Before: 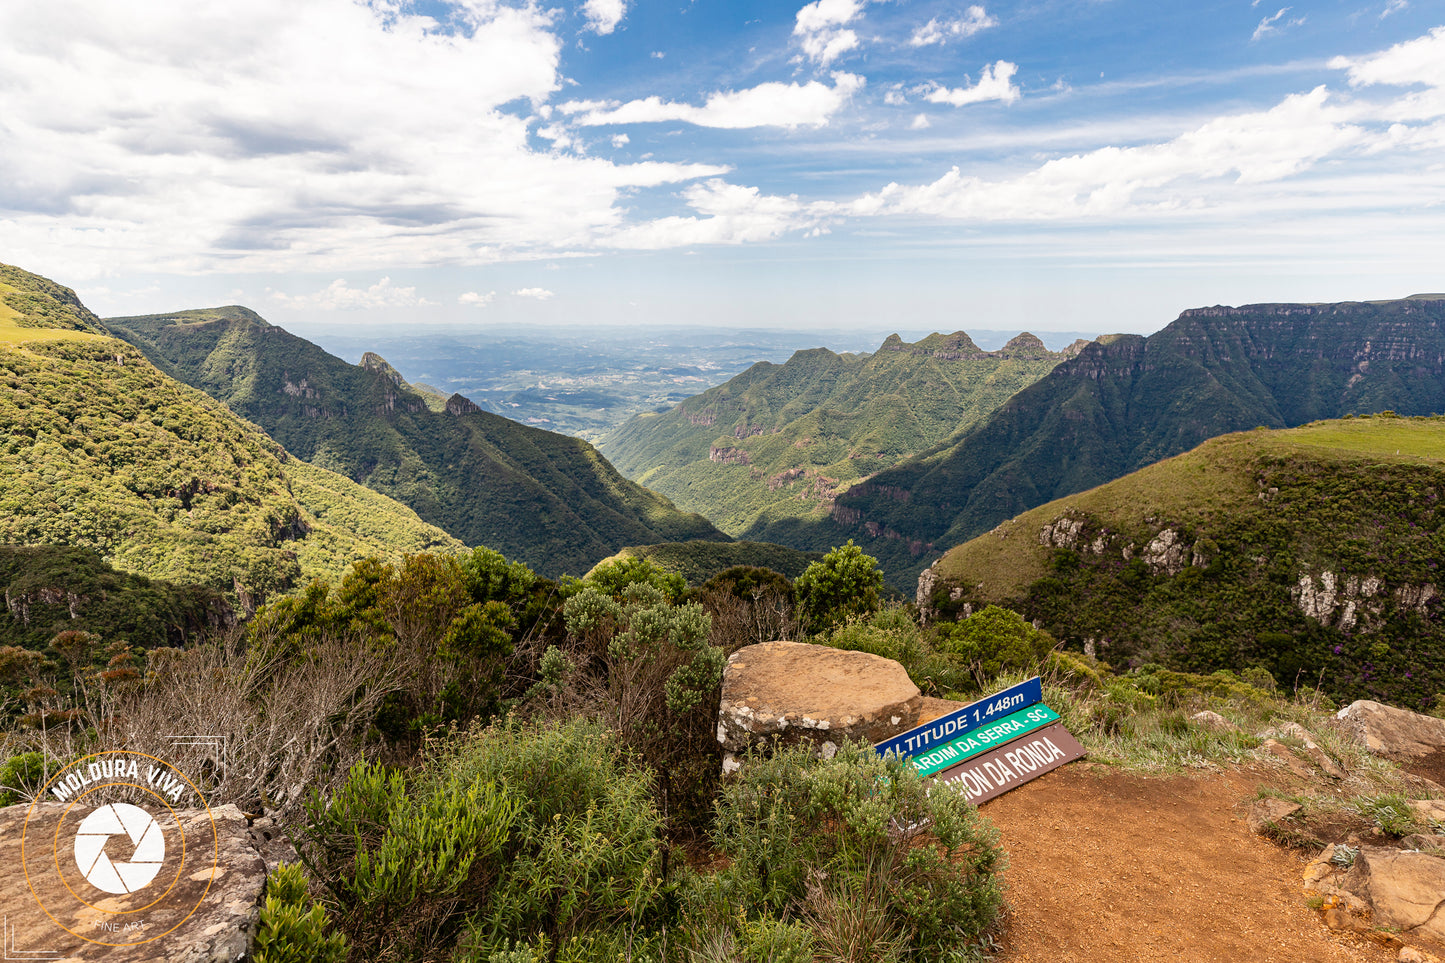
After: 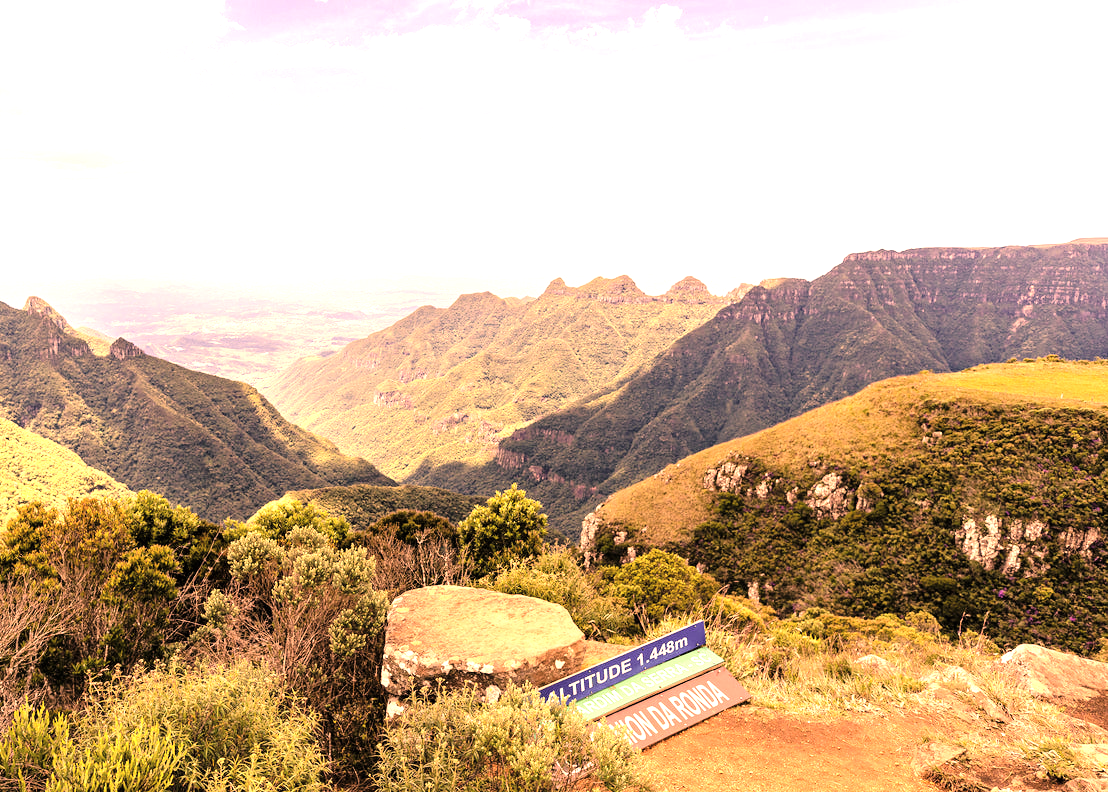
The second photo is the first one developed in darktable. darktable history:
color correction: highlights a* 39.71, highlights b* 39.7, saturation 0.689
exposure: black level correction 0, exposure 1.487 EV, compensate highlight preservation false
tone curve: curves: ch0 [(0.003, 0) (0.066, 0.023) (0.149, 0.094) (0.264, 0.238) (0.395, 0.421) (0.517, 0.56) (0.688, 0.743) (0.813, 0.846) (1, 1)]; ch1 [(0, 0) (0.164, 0.115) (0.337, 0.332) (0.39, 0.398) (0.464, 0.461) (0.501, 0.5) (0.521, 0.535) (0.571, 0.588) (0.652, 0.681) (0.733, 0.749) (0.811, 0.796) (1, 1)]; ch2 [(0, 0) (0.337, 0.382) (0.464, 0.476) (0.501, 0.502) (0.527, 0.54) (0.556, 0.567) (0.6, 0.59) (0.687, 0.675) (1, 1)], color space Lab, linked channels, preserve colors none
crop: left 23.28%, top 5.825%, bottom 11.889%
